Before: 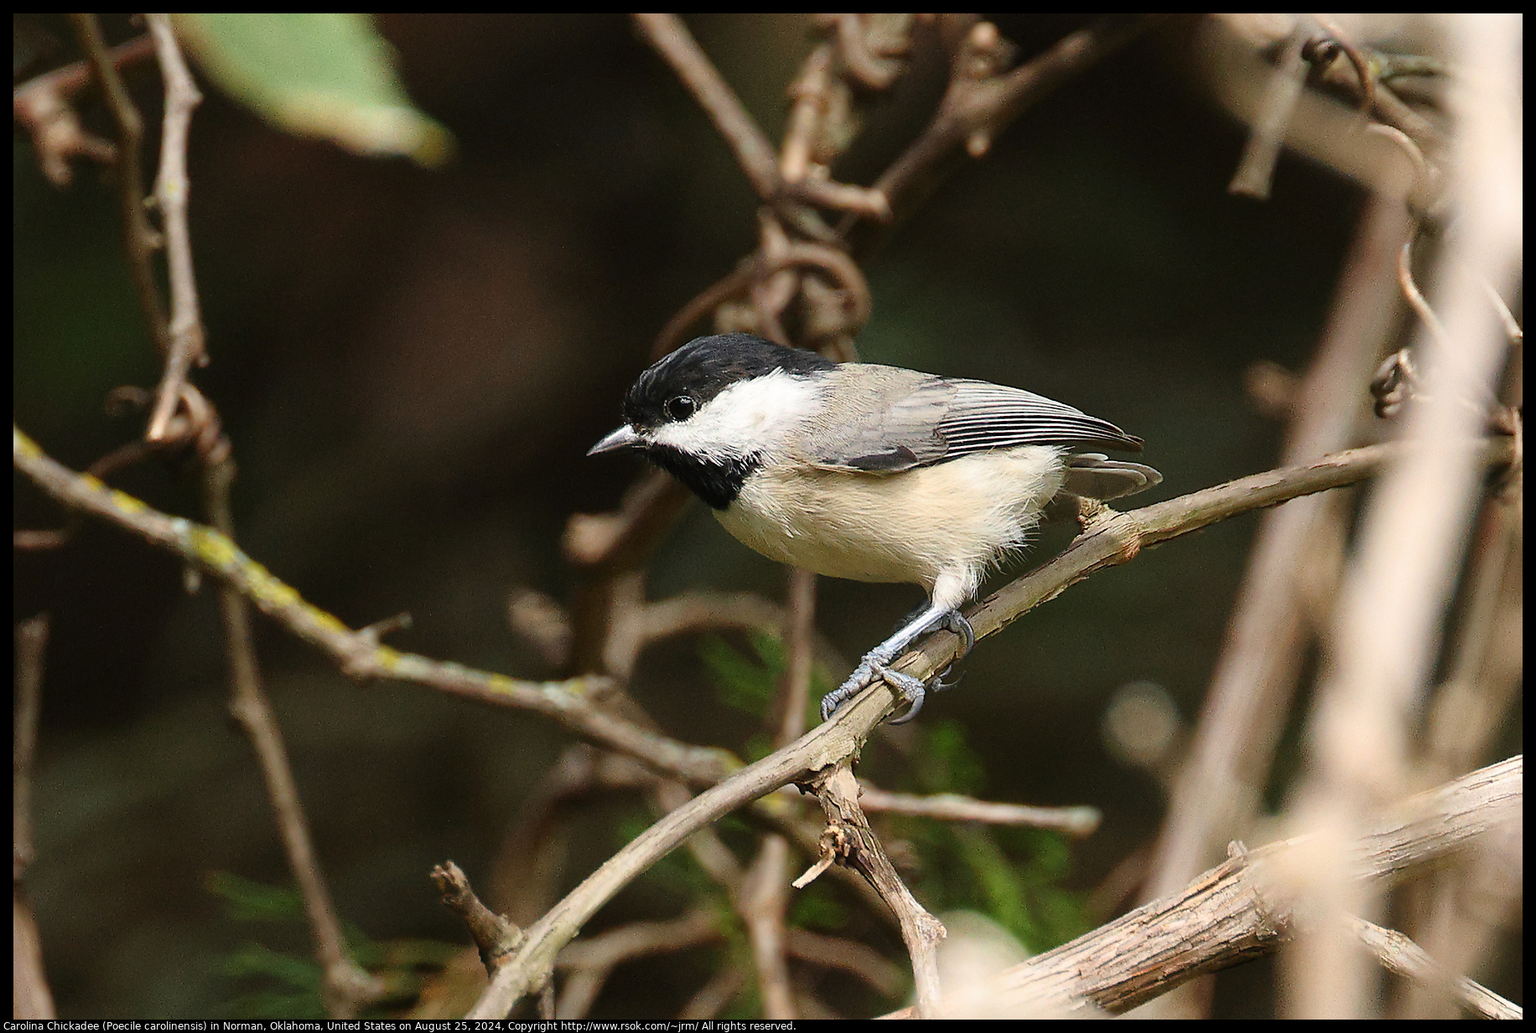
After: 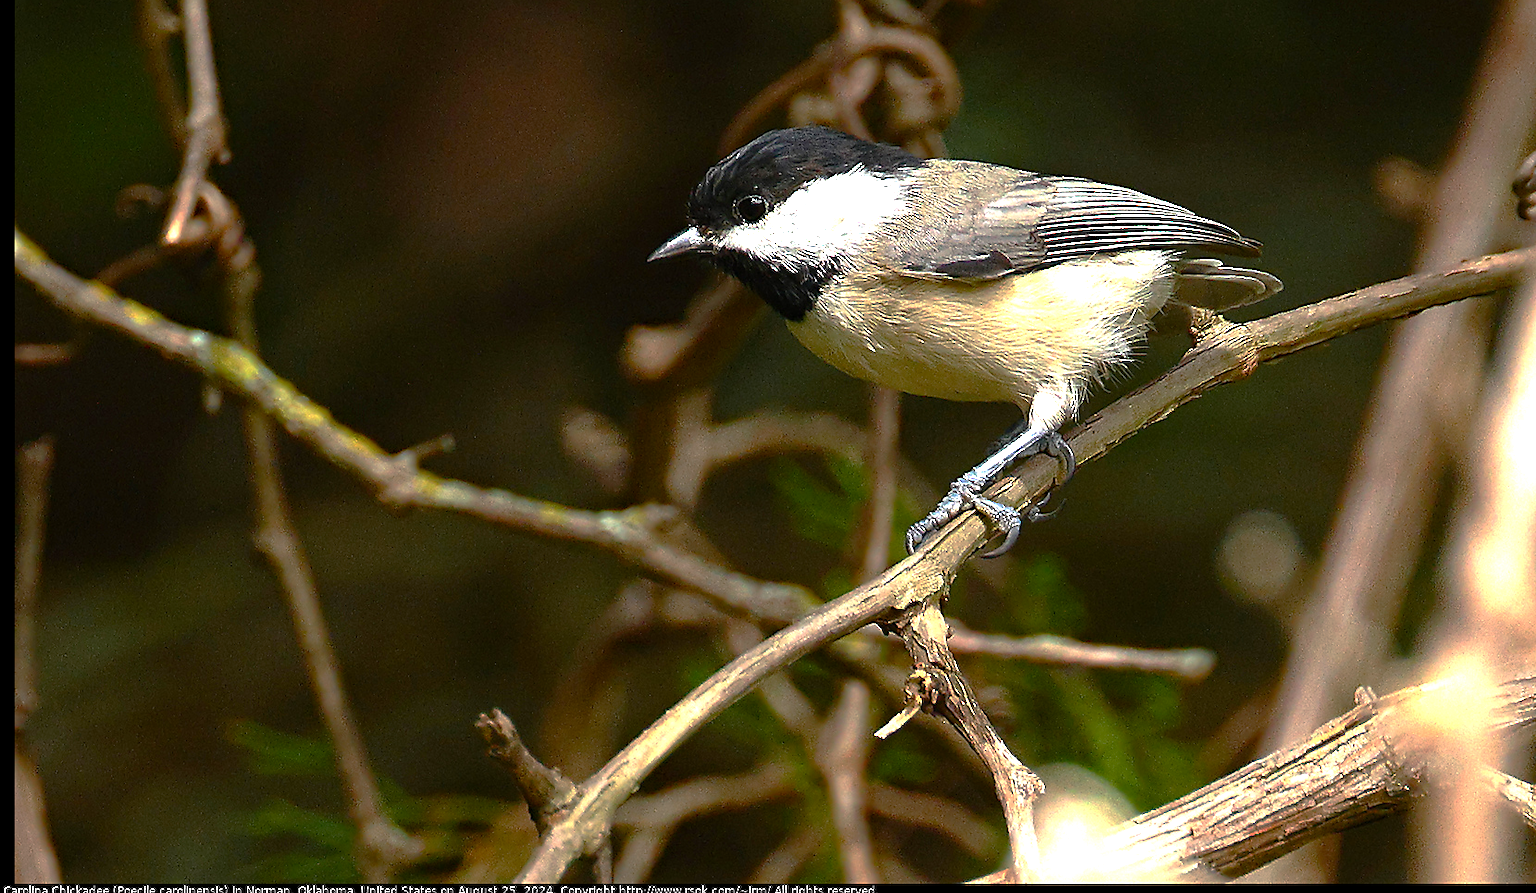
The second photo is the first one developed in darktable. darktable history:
sharpen: amount 0.203
base curve: curves: ch0 [(0, 0) (0.841, 0.609) (1, 1)], preserve colors none
crop: top 21.264%, right 9.365%, bottom 0.25%
color balance rgb: perceptual saturation grading › global saturation 20%, perceptual saturation grading › highlights -25.366%, perceptual saturation grading › shadows 49.474%
haze removal: compatibility mode true, adaptive false
exposure: exposure 0.64 EV, compensate highlight preservation false
